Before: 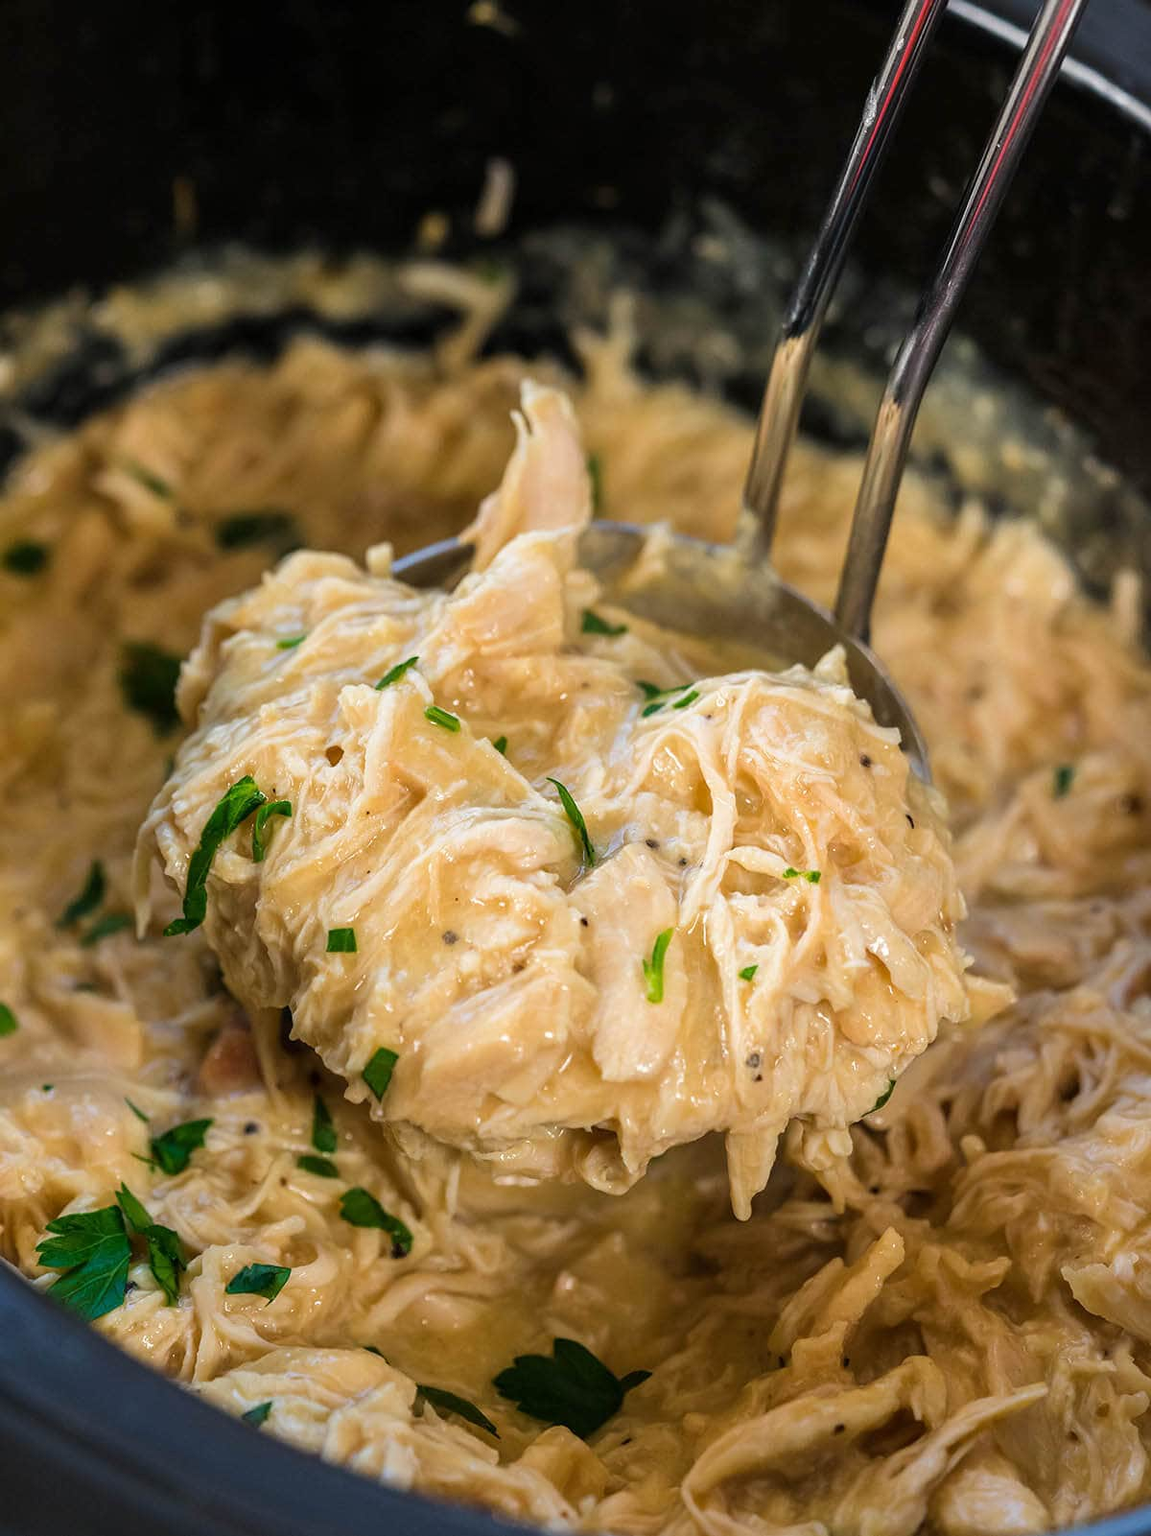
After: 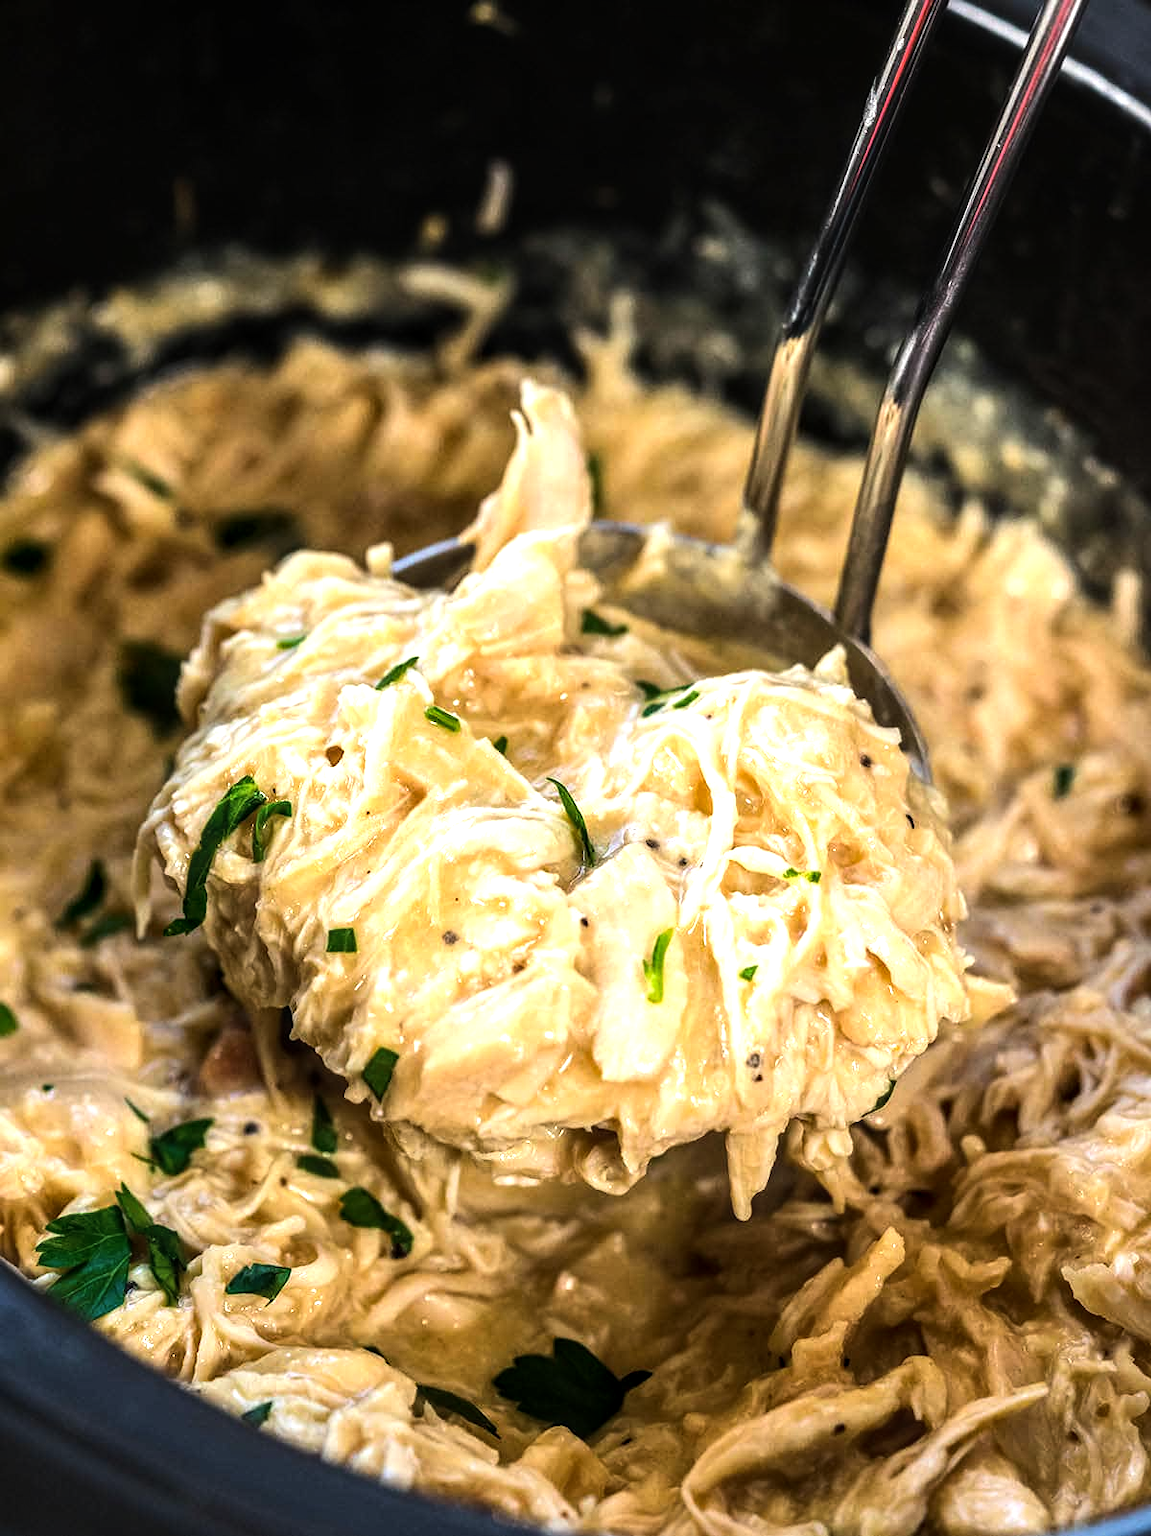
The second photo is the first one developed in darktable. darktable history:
tone equalizer: -8 EV -1.08 EV, -7 EV -1.01 EV, -6 EV -0.867 EV, -5 EV -0.578 EV, -3 EV 0.578 EV, -2 EV 0.867 EV, -1 EV 1.01 EV, +0 EV 1.08 EV, edges refinement/feathering 500, mask exposure compensation -1.57 EV, preserve details no
local contrast: on, module defaults
